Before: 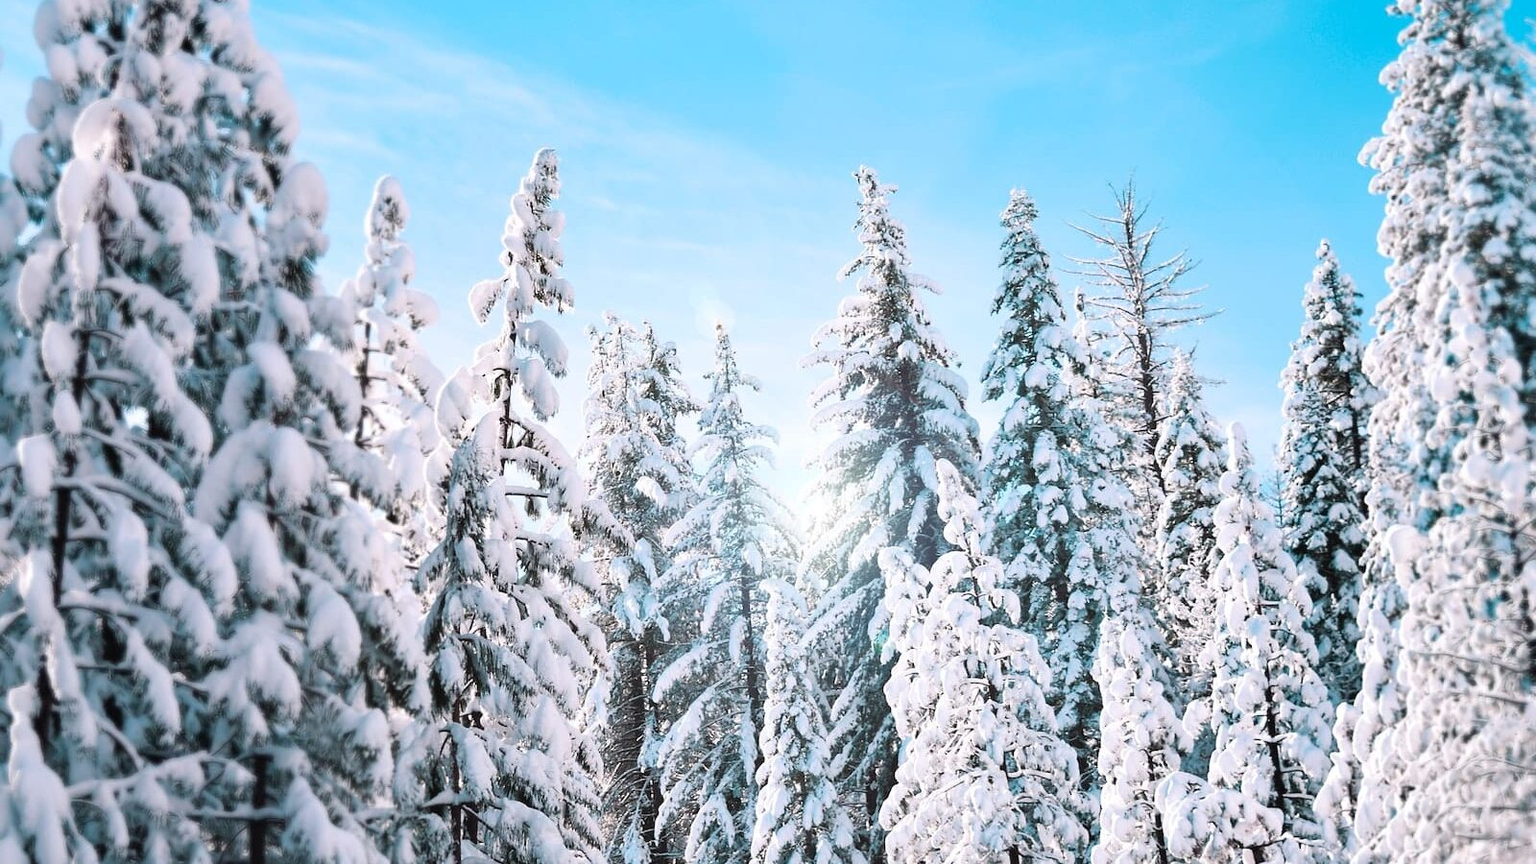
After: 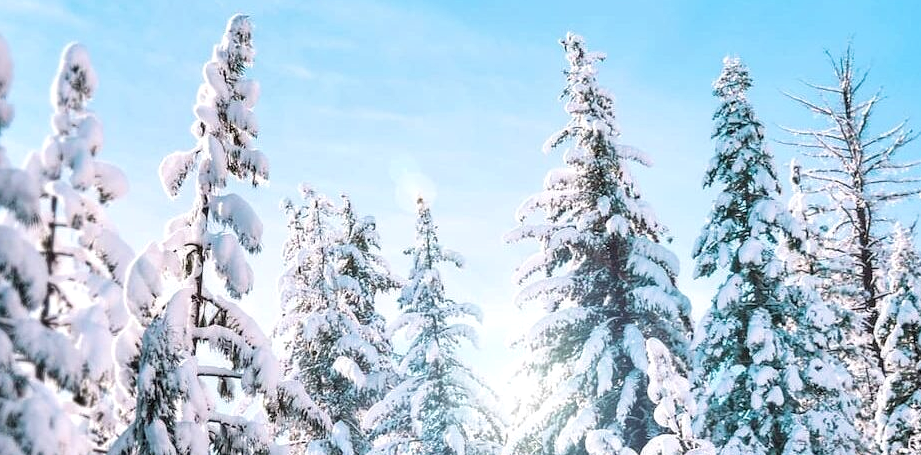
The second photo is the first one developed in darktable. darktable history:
crop: left 20.625%, top 15.644%, right 21.767%, bottom 33.787%
local contrast: detail 130%
velvia: on, module defaults
